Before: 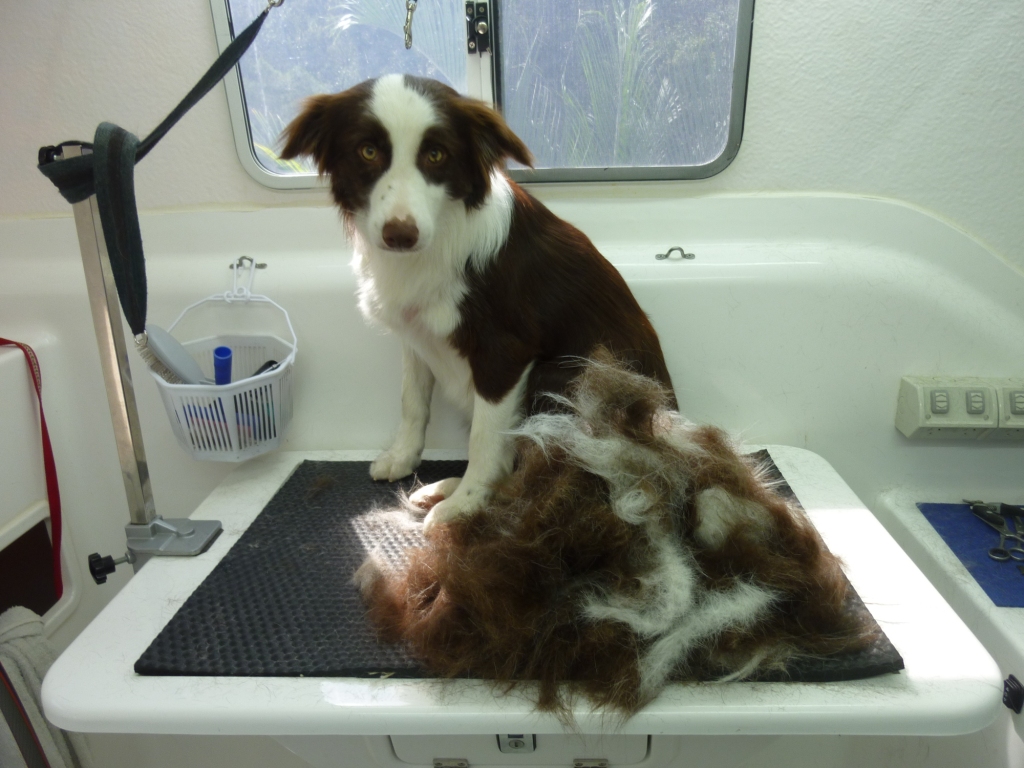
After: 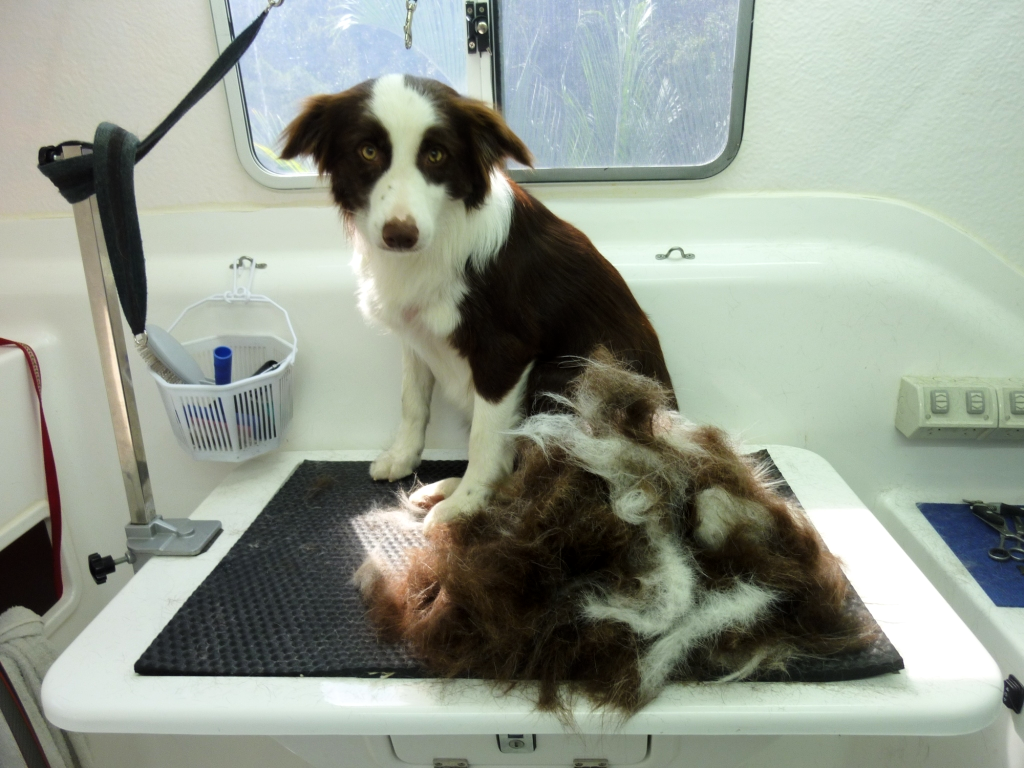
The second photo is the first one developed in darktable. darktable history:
tone curve: curves: ch0 [(0, 0) (0.004, 0.001) (0.133, 0.112) (0.325, 0.362) (0.832, 0.893) (1, 1)], color space Lab, linked channels, preserve colors none
rotate and perspective: crop left 0, crop top 0
local contrast: mode bilateral grid, contrast 20, coarseness 50, detail 120%, midtone range 0.2
